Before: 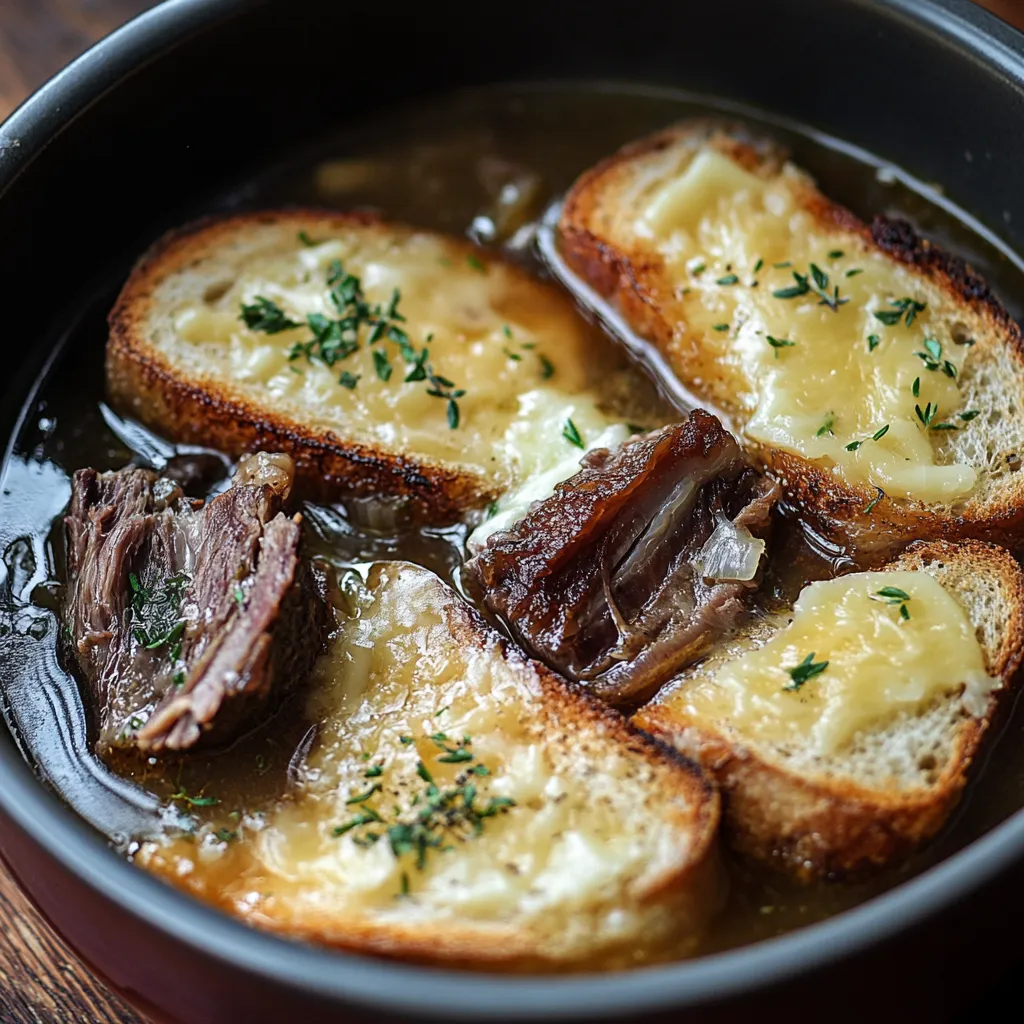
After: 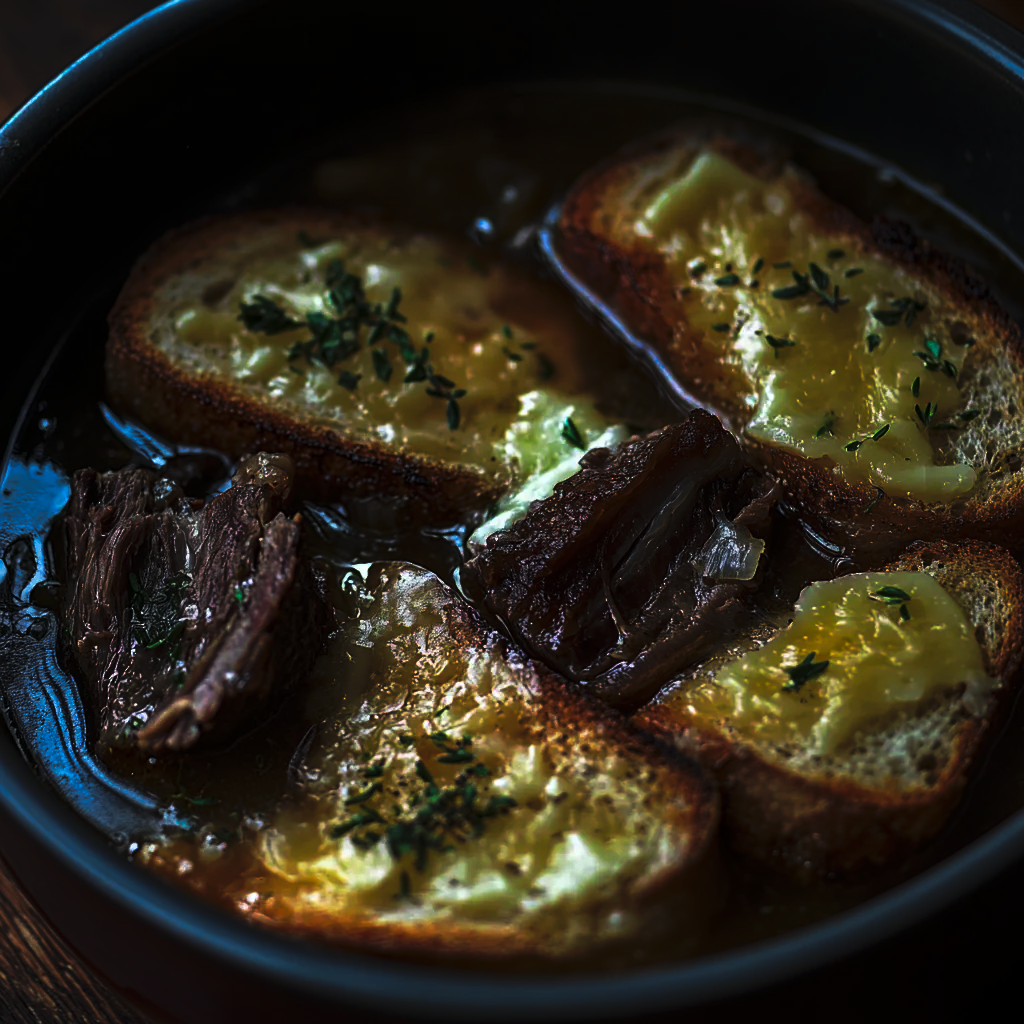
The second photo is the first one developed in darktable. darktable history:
tone curve: curves: ch0 [(0, 0) (0.765, 0.349) (1, 1)], preserve colors none
